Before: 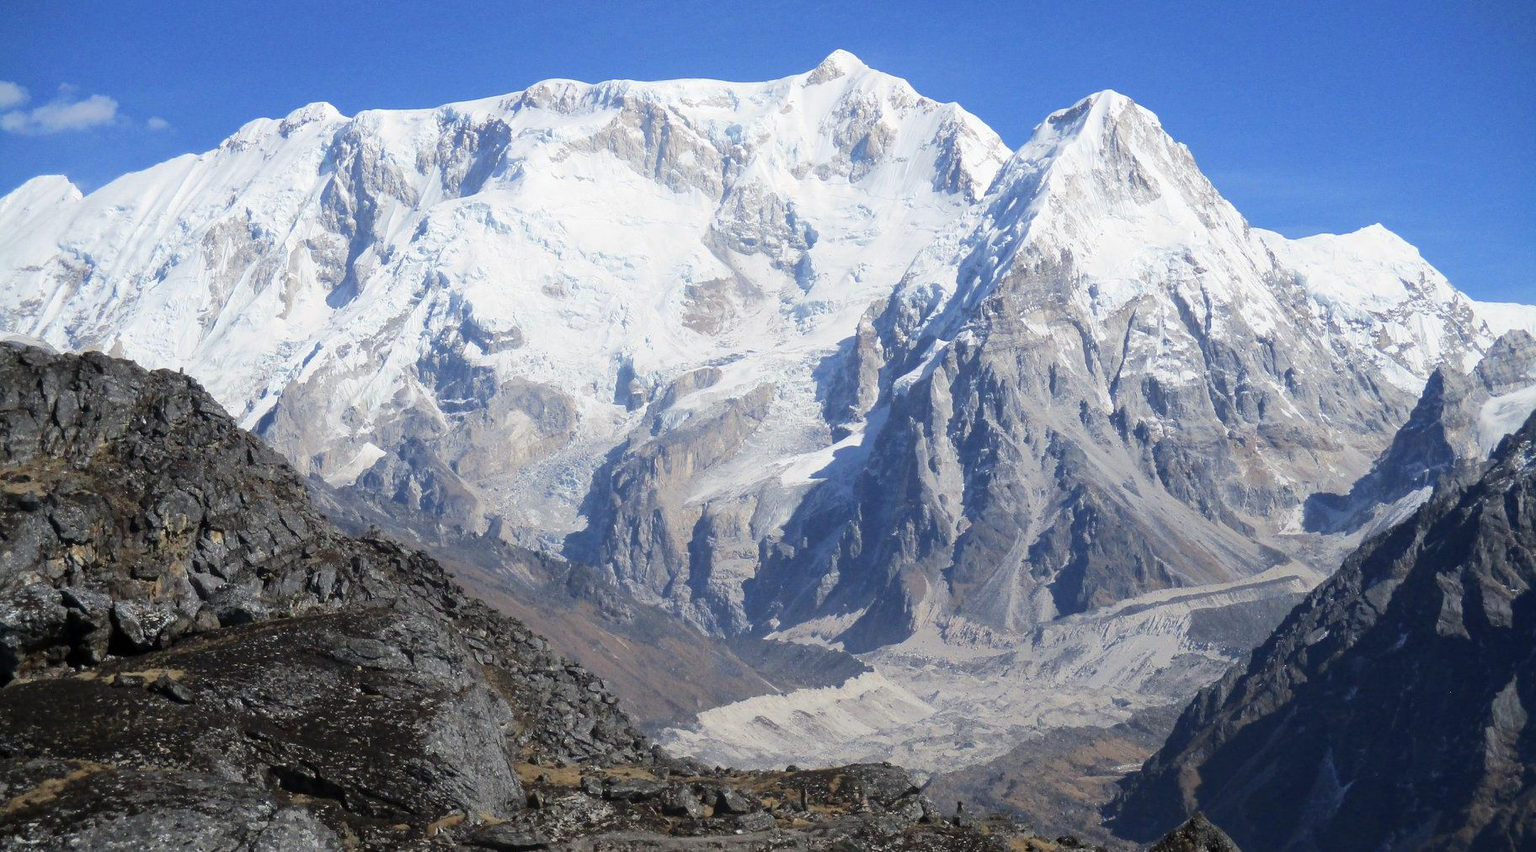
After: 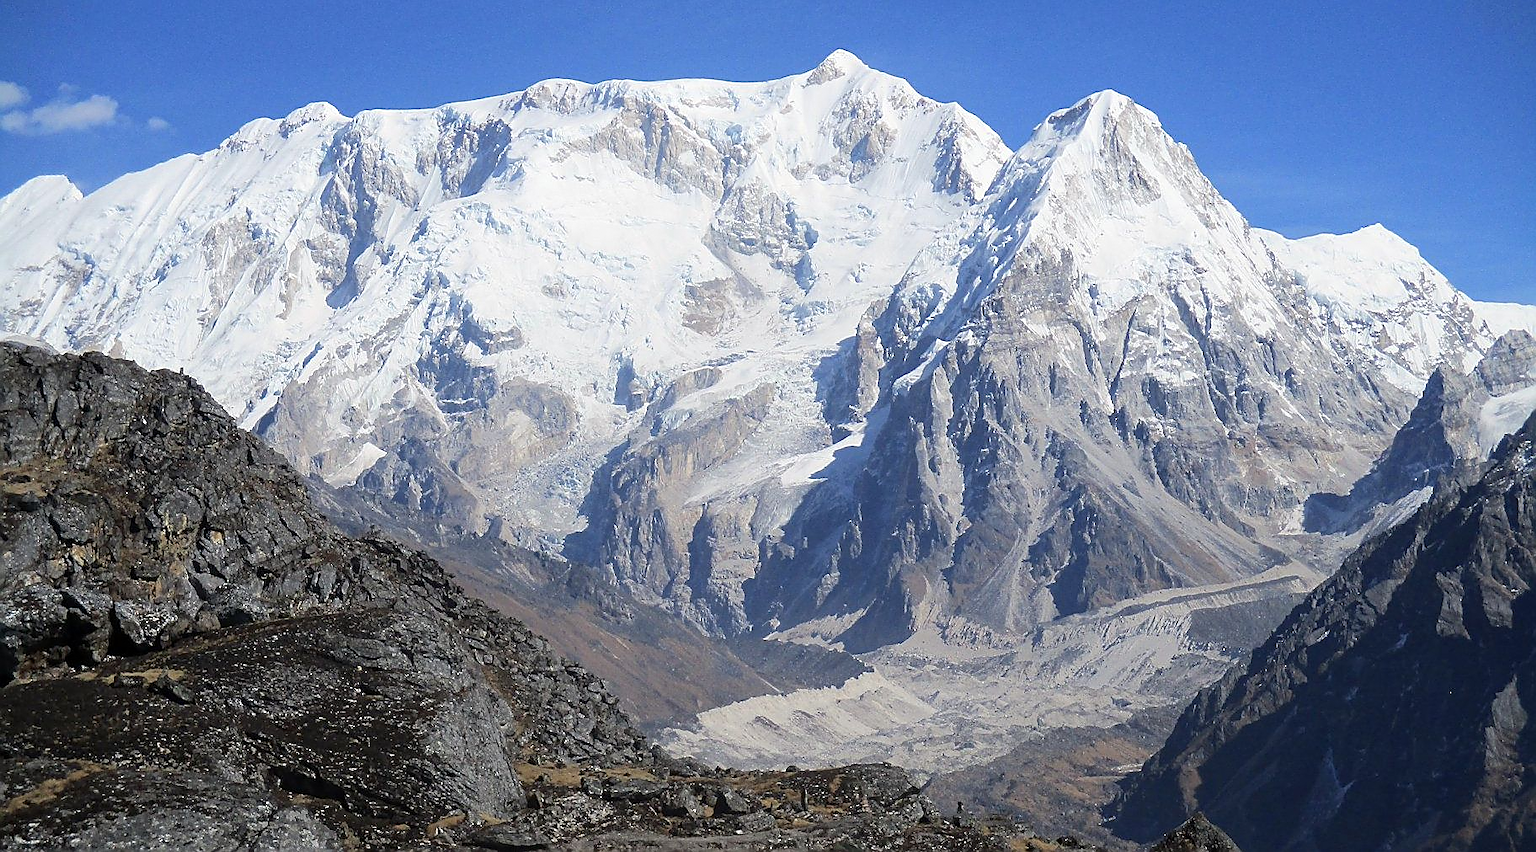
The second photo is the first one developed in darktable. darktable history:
grain: coarseness 0.81 ISO, strength 1.34%, mid-tones bias 0%
tone equalizer: on, module defaults
sharpen: radius 1.4, amount 1.25, threshold 0.7
